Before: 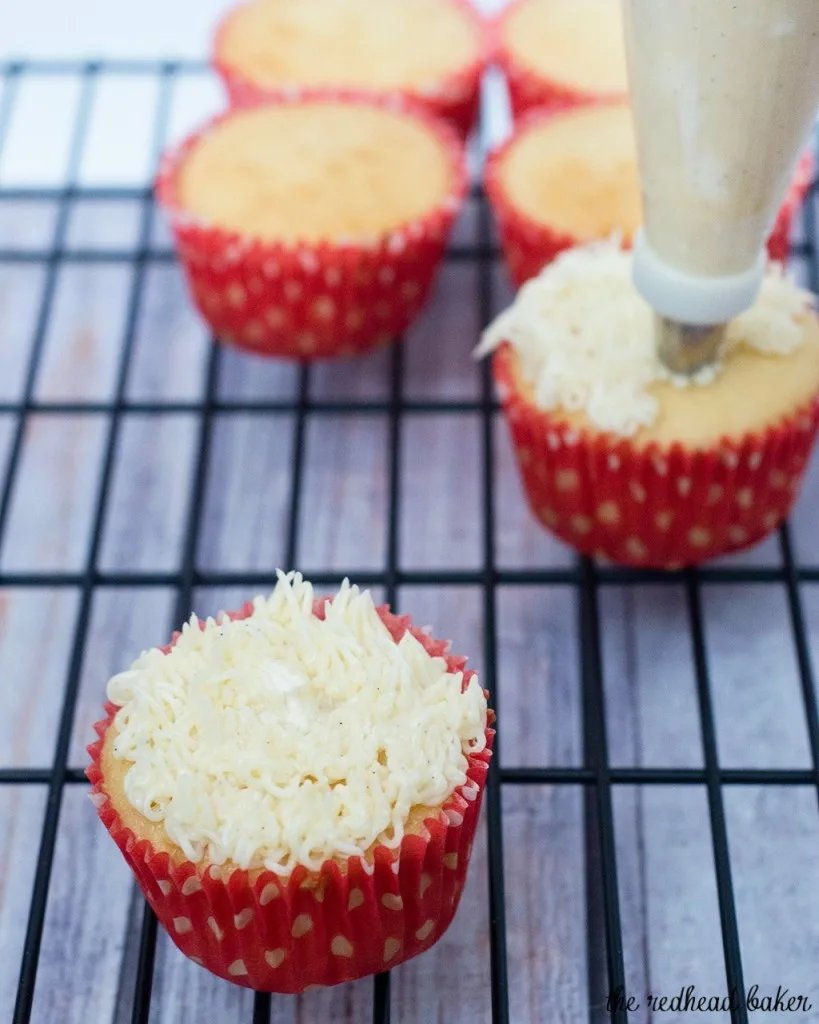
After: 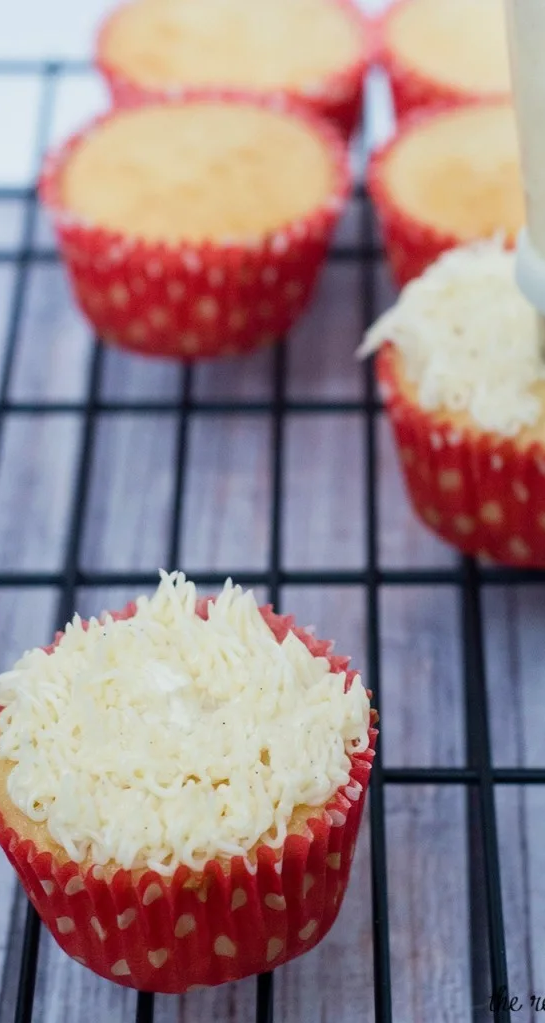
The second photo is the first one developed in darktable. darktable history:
crop and rotate: left 14.336%, right 19.107%
exposure: exposure -0.157 EV, compensate highlight preservation false
